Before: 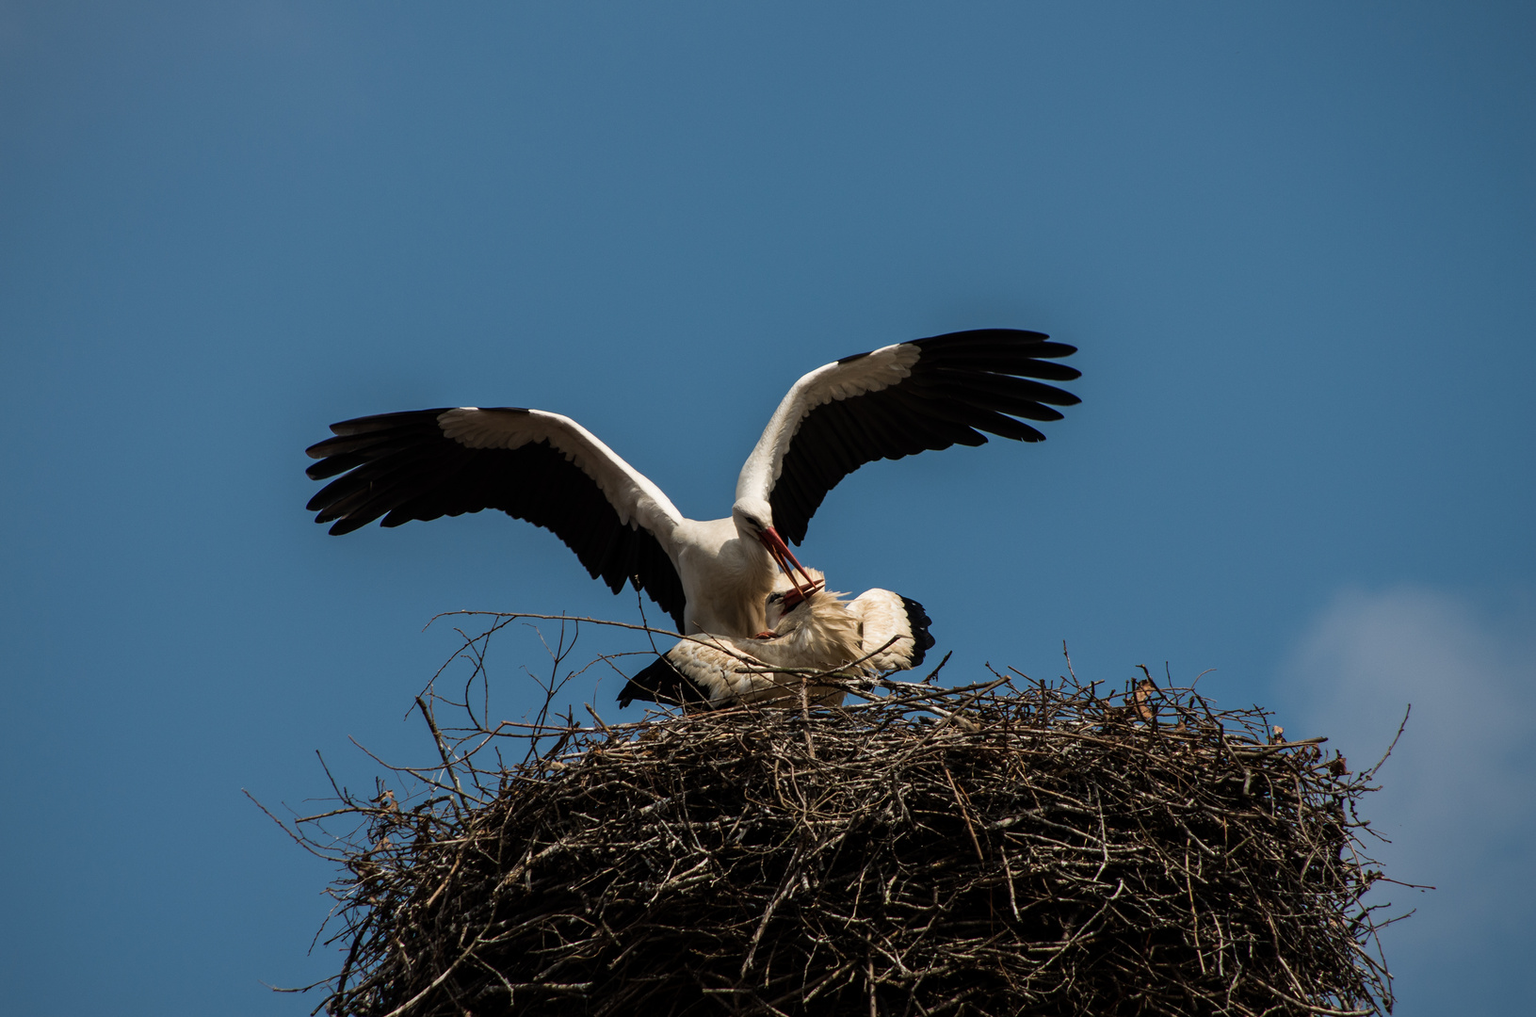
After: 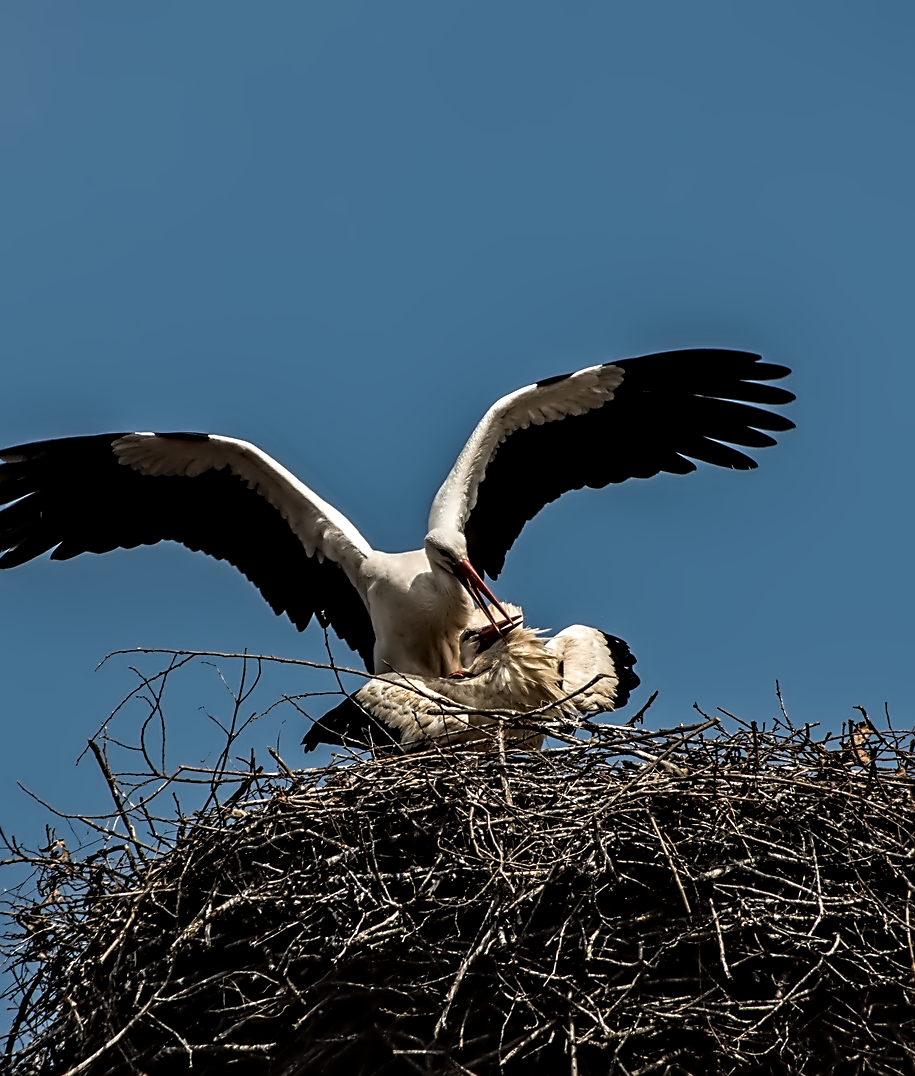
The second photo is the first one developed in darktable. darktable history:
contrast equalizer: octaves 7, y [[0.5, 0.542, 0.583, 0.625, 0.667, 0.708], [0.5 ×6], [0.5 ×6], [0, 0.033, 0.067, 0.1, 0.133, 0.167], [0, 0.05, 0.1, 0.15, 0.2, 0.25]]
local contrast: on, module defaults
crop: left 21.674%, right 22.086%
sharpen: on, module defaults
